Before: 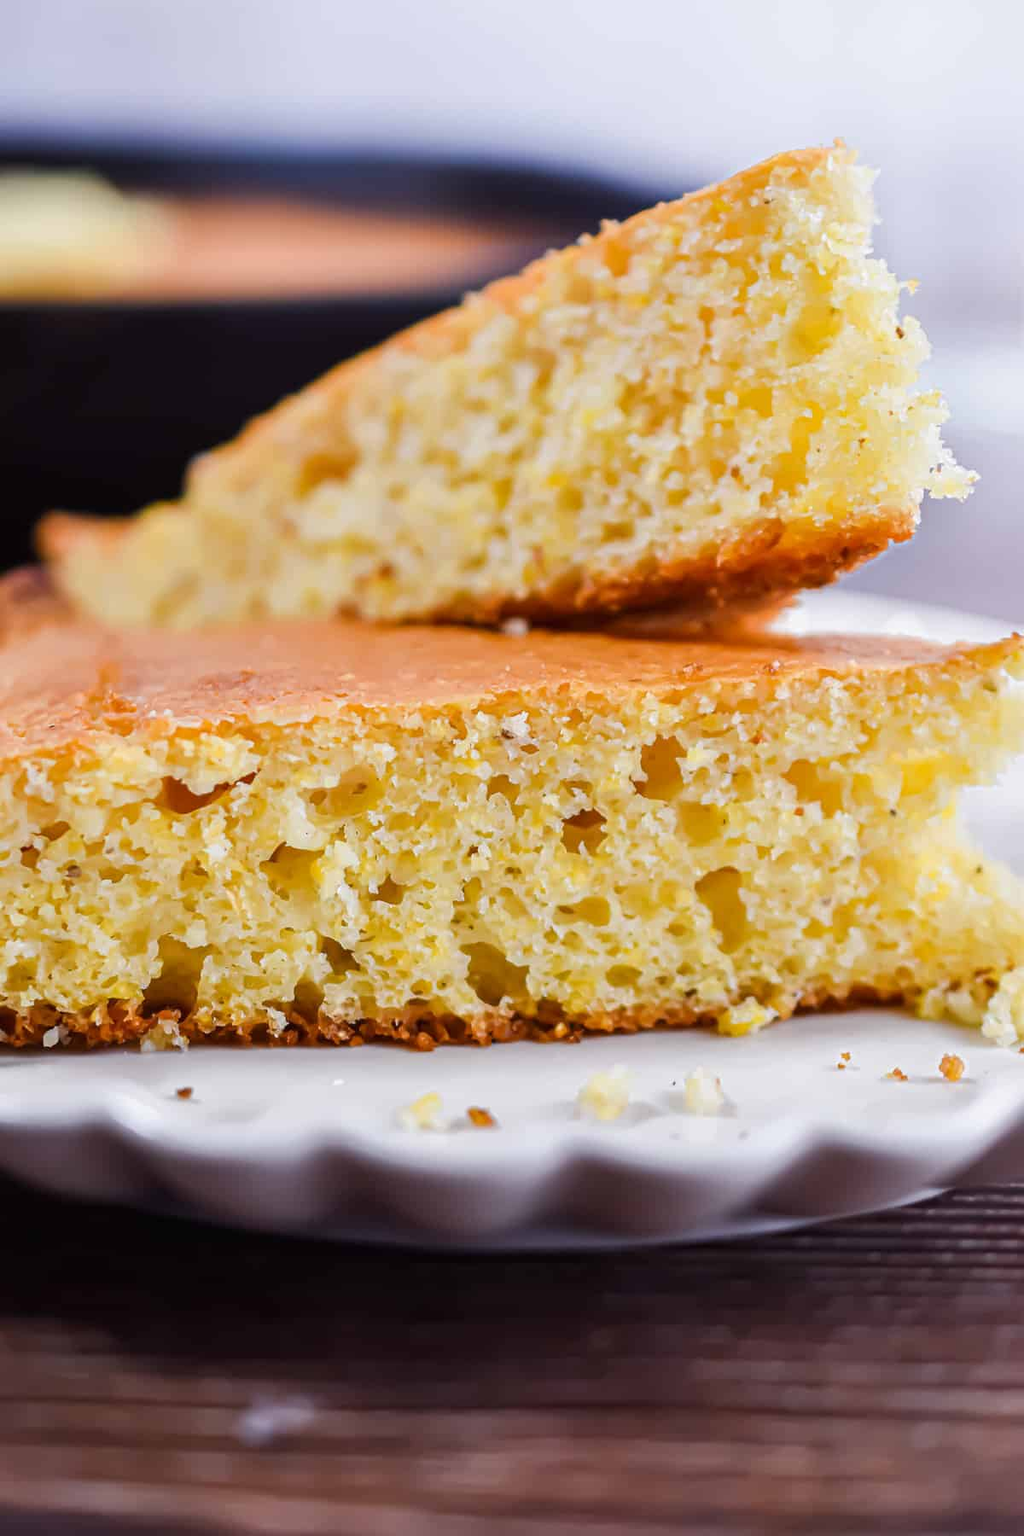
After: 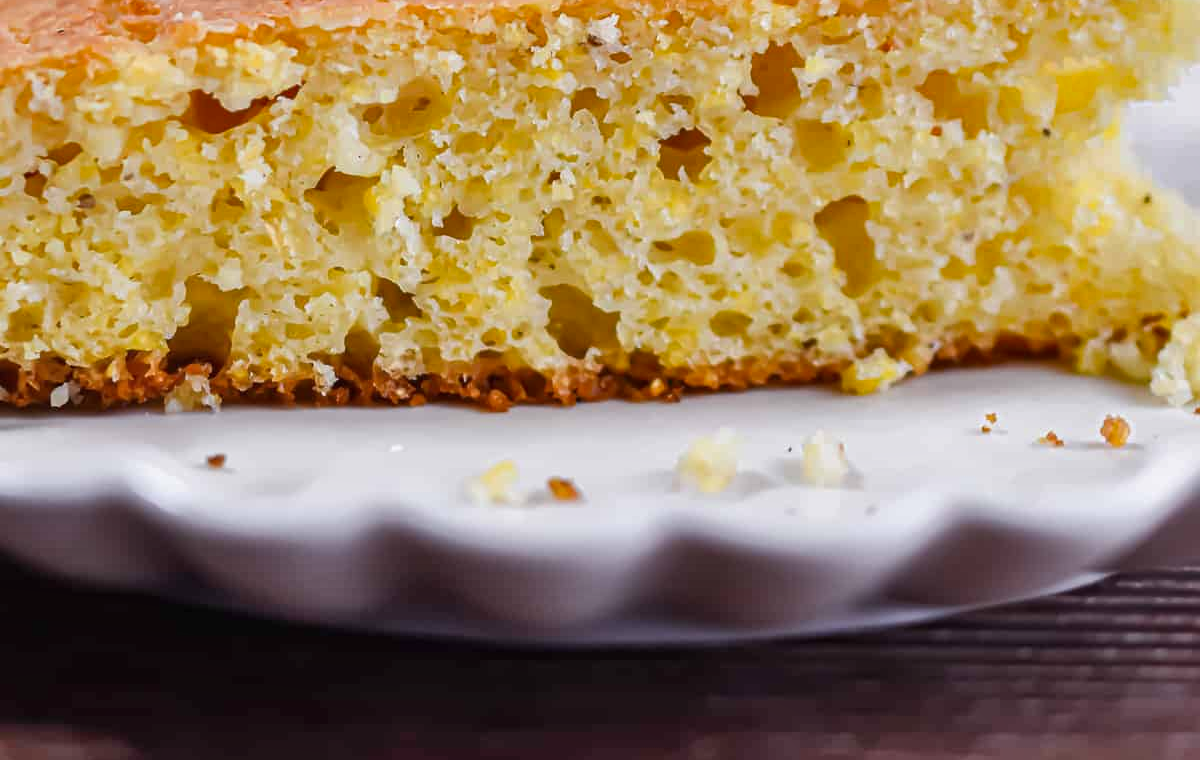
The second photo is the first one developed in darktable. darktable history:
crop: top 45.586%, bottom 12.176%
shadows and highlights: low approximation 0.01, soften with gaussian
